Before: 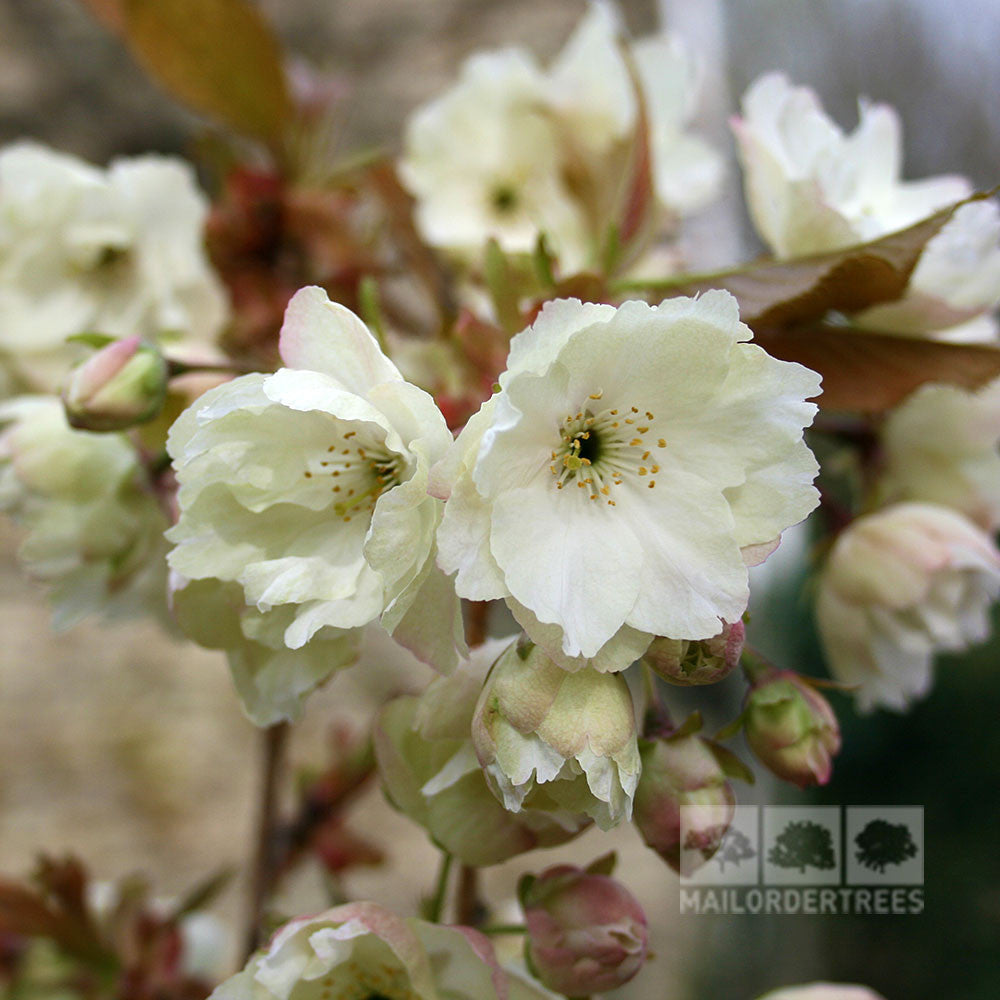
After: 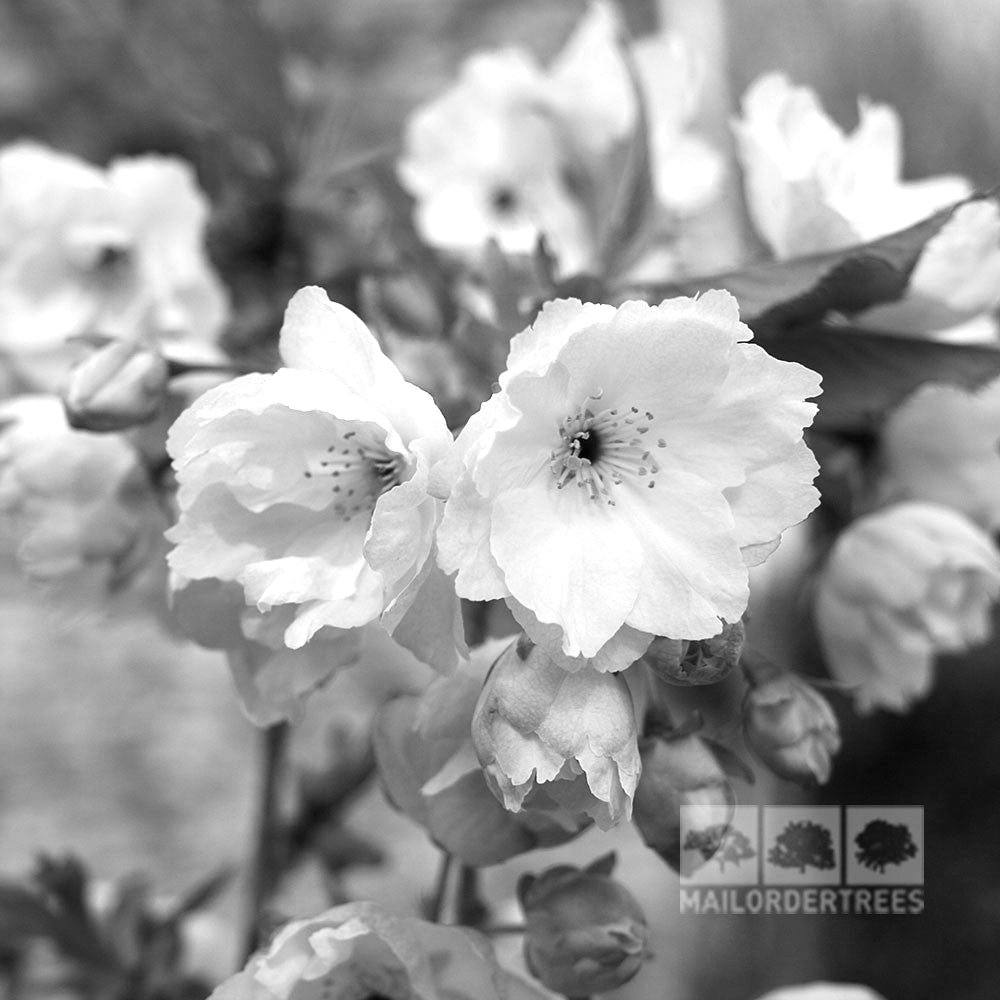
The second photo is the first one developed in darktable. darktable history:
color correction: highlights a* 10.21, highlights b* 9.79, shadows a* 8.61, shadows b* 7.88, saturation 0.8
exposure: black level correction 0.001, exposure 0.5 EV, compensate exposure bias true, compensate highlight preservation false
monochrome: a 32, b 64, size 2.3
